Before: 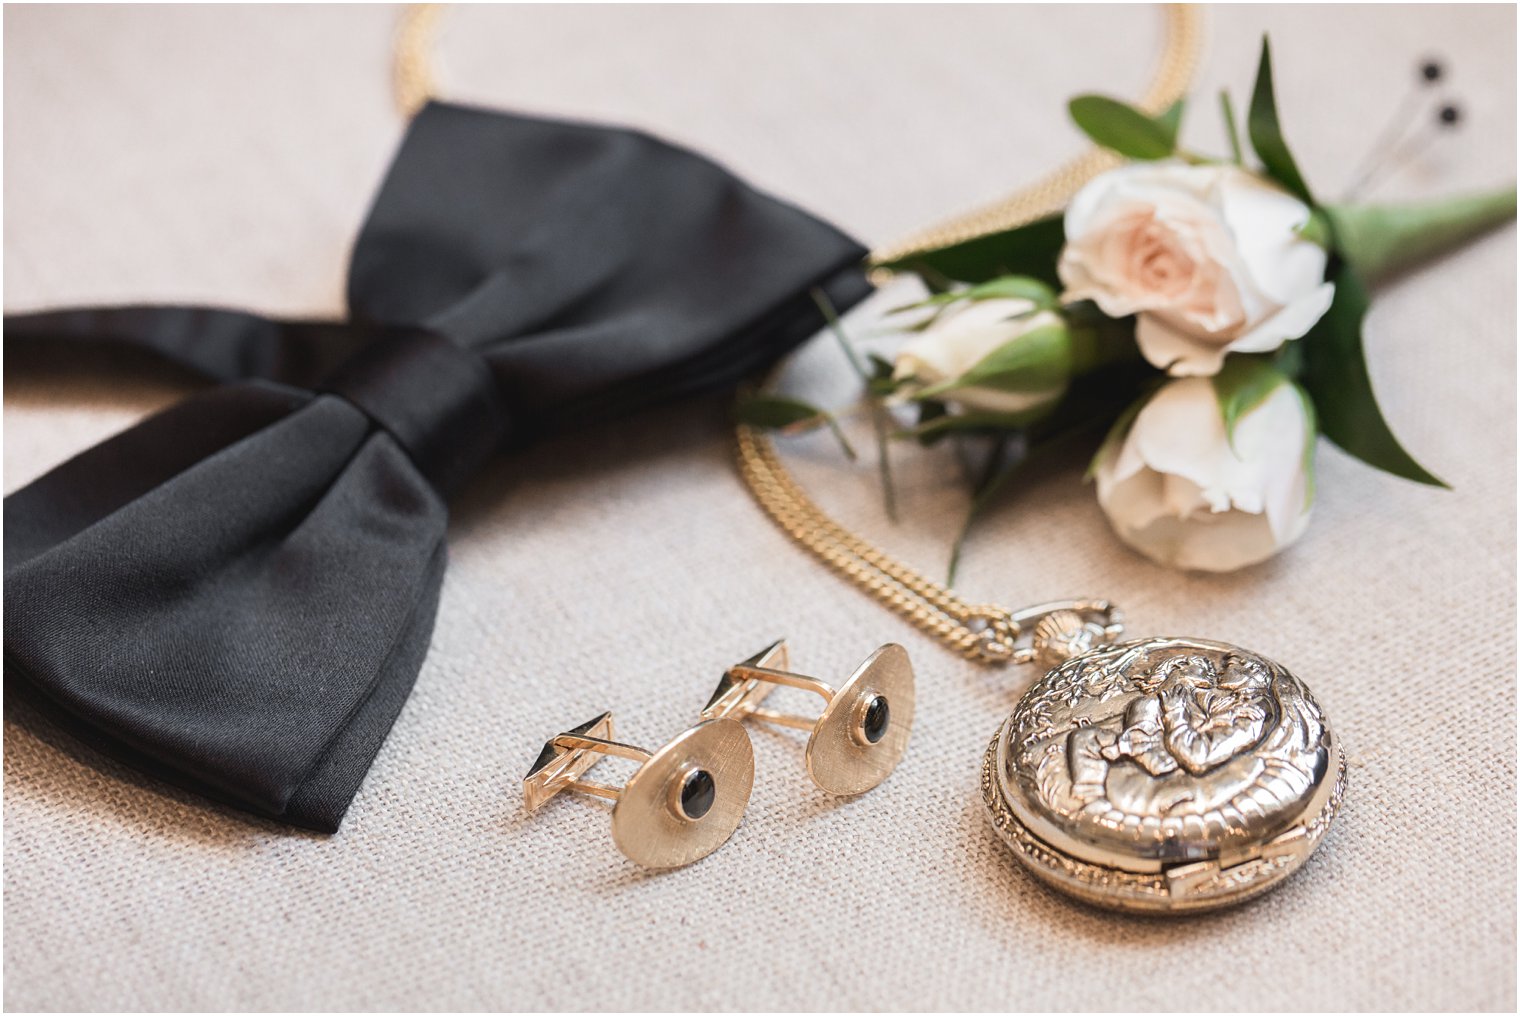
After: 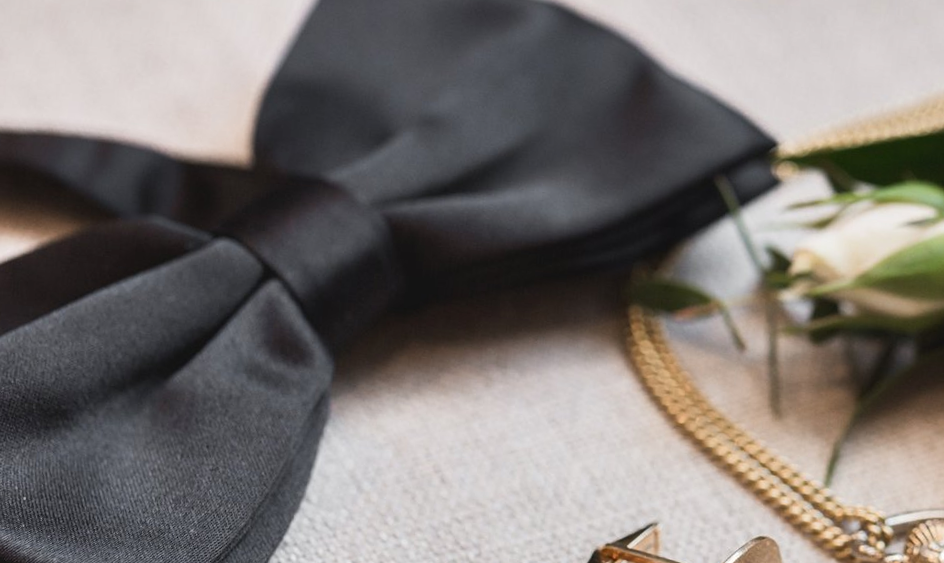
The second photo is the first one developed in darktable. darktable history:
shadows and highlights: soften with gaussian
crop and rotate: angle -5.18°, left 2.04%, top 6.666%, right 27.715%, bottom 30.576%
